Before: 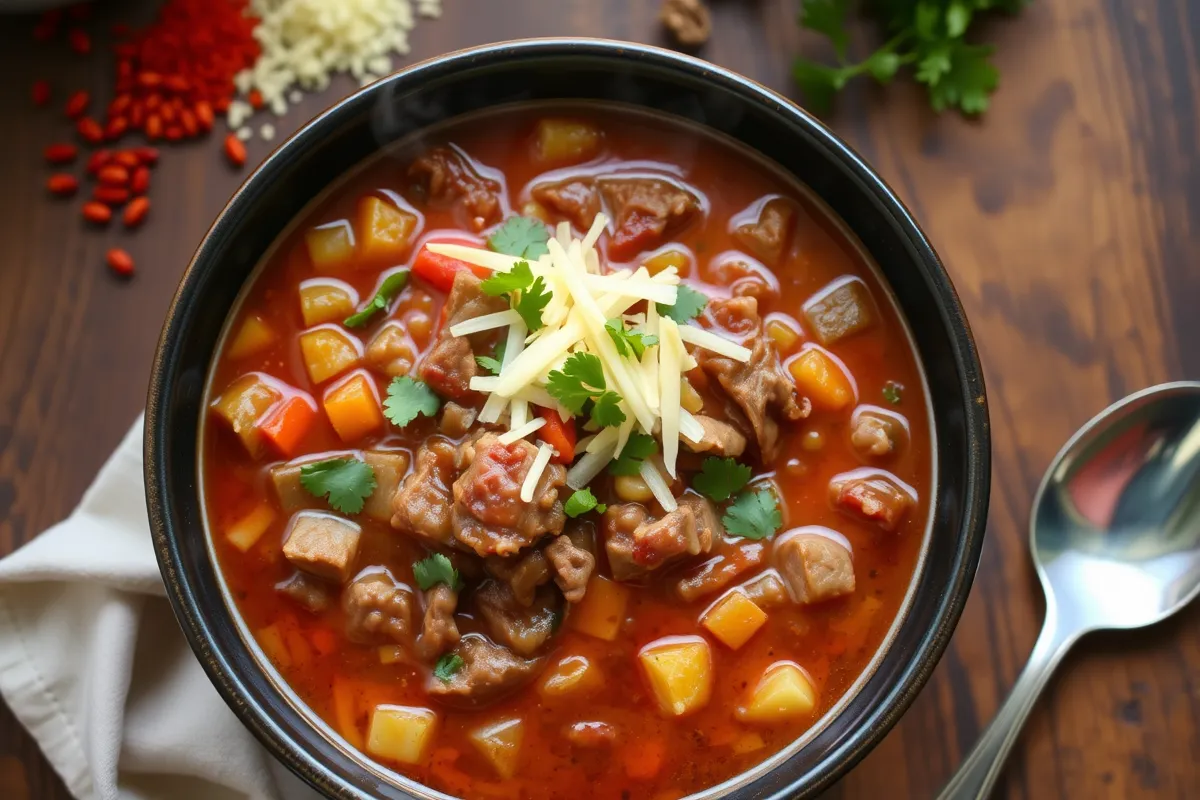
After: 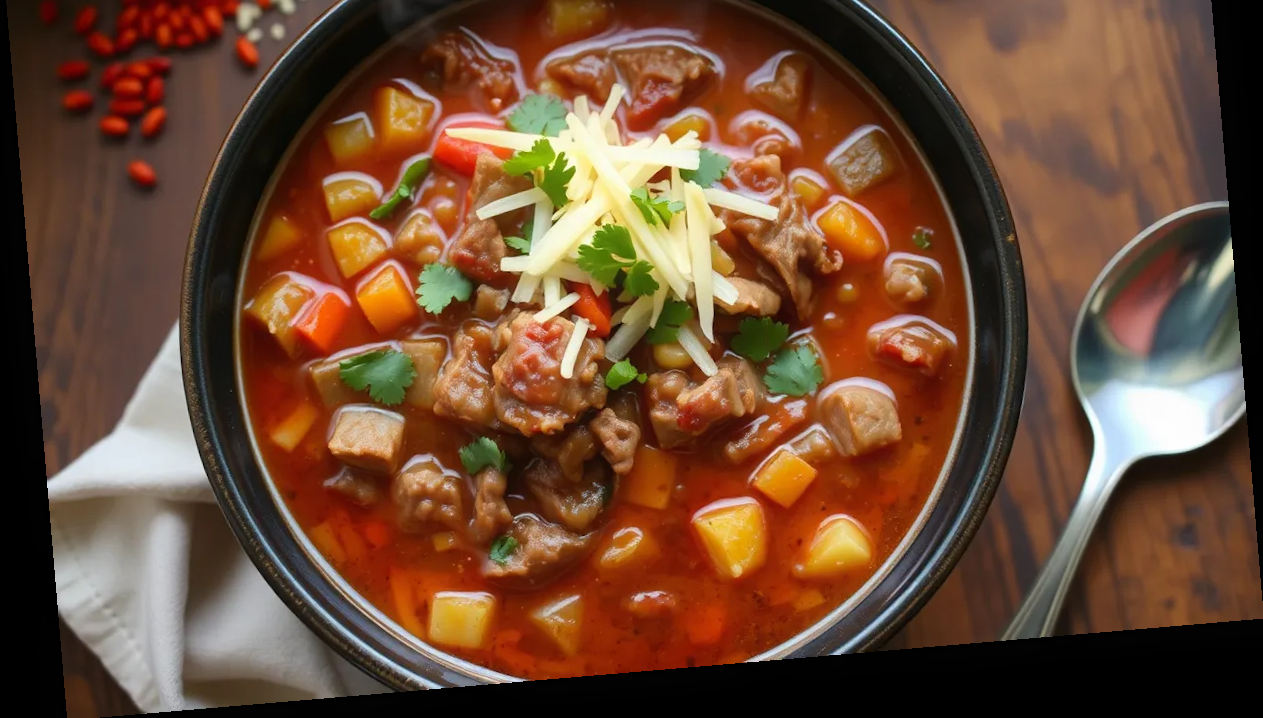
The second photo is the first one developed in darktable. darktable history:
contrast equalizer: y [[0.5, 0.5, 0.472, 0.5, 0.5, 0.5], [0.5 ×6], [0.5 ×6], [0 ×6], [0 ×6]]
rotate and perspective: rotation -4.86°, automatic cropping off
crop and rotate: top 19.998%
